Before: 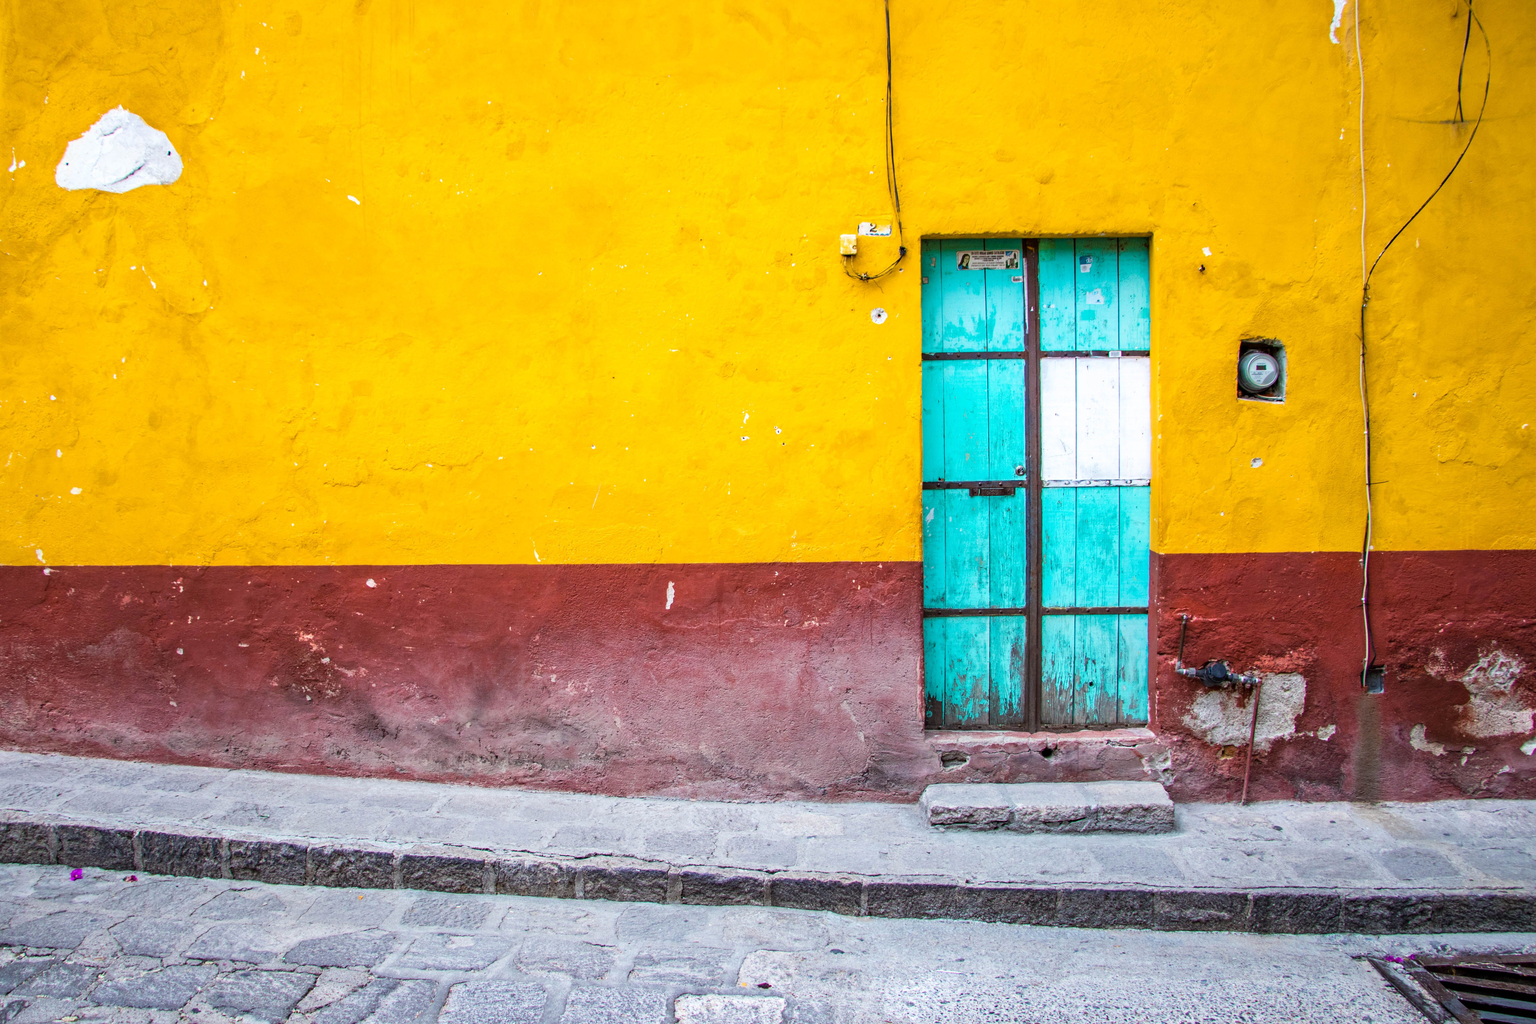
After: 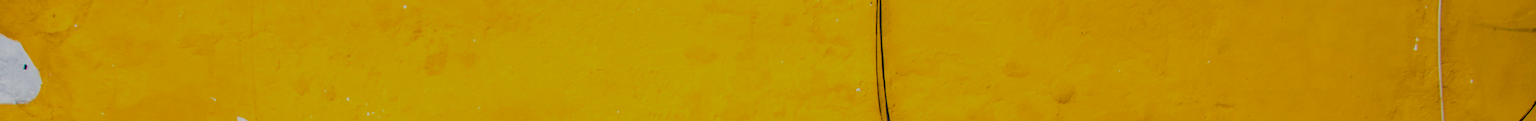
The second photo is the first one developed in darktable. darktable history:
crop and rotate: left 9.644%, top 9.491%, right 6.021%, bottom 80.509%
contrast brightness saturation: brightness -0.2, saturation 0.08
filmic rgb: black relative exposure -6.98 EV, white relative exposure 5.63 EV, hardness 2.86
